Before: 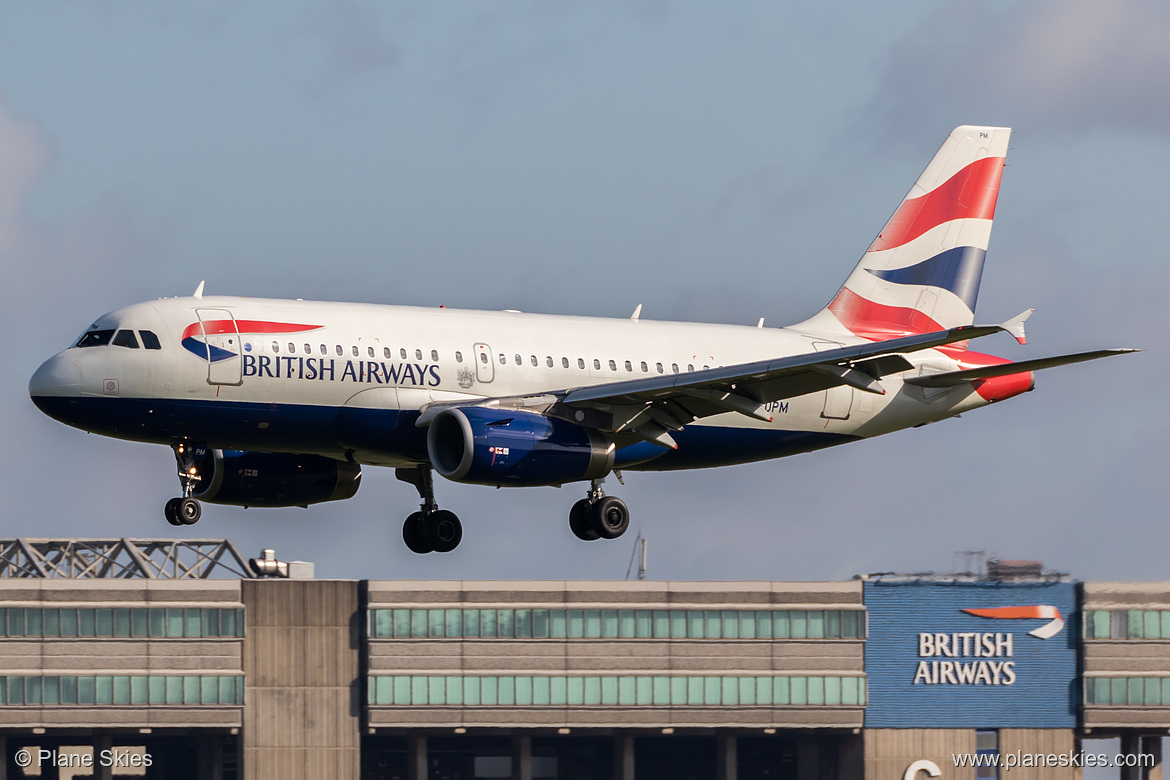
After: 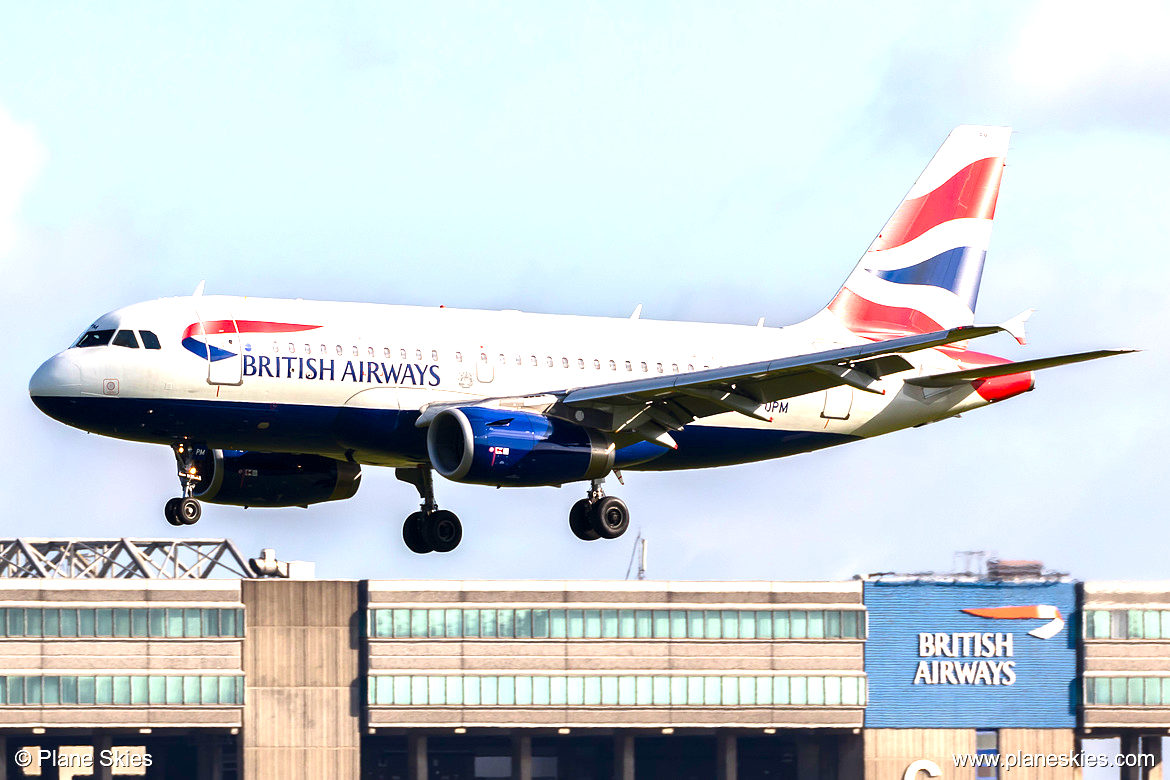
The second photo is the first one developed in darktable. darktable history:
exposure: black level correction 0, exposure 1.095 EV, compensate exposure bias true, compensate highlight preservation false
tone equalizer: -8 EV -0.434 EV, -7 EV -0.383 EV, -6 EV -0.329 EV, -5 EV -0.234 EV, -3 EV 0.214 EV, -2 EV 0.337 EV, -1 EV 0.411 EV, +0 EV 0.413 EV, edges refinement/feathering 500, mask exposure compensation -1.57 EV, preserve details no
color balance rgb: perceptual saturation grading › global saturation 55.434%, perceptual saturation grading › highlights -50.527%, perceptual saturation grading › mid-tones 40.177%, perceptual saturation grading › shadows 31.098%
